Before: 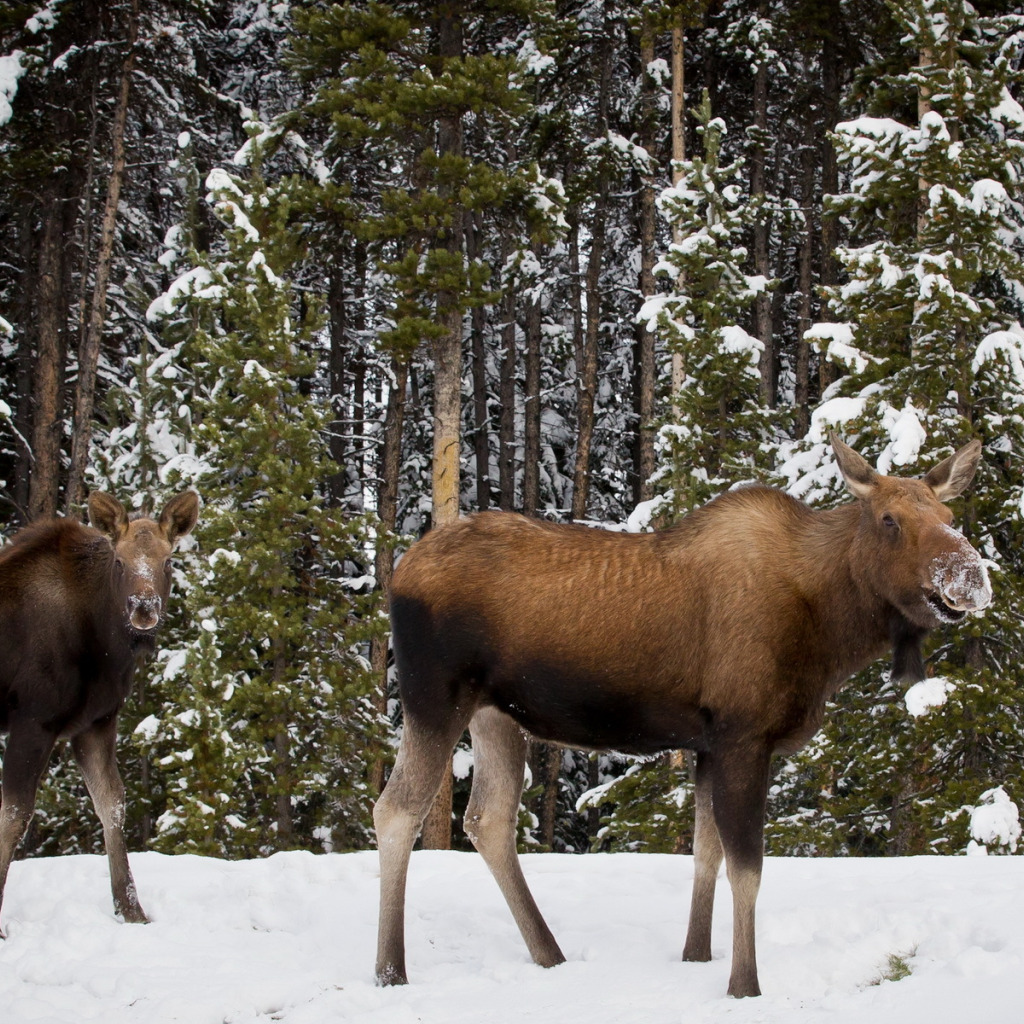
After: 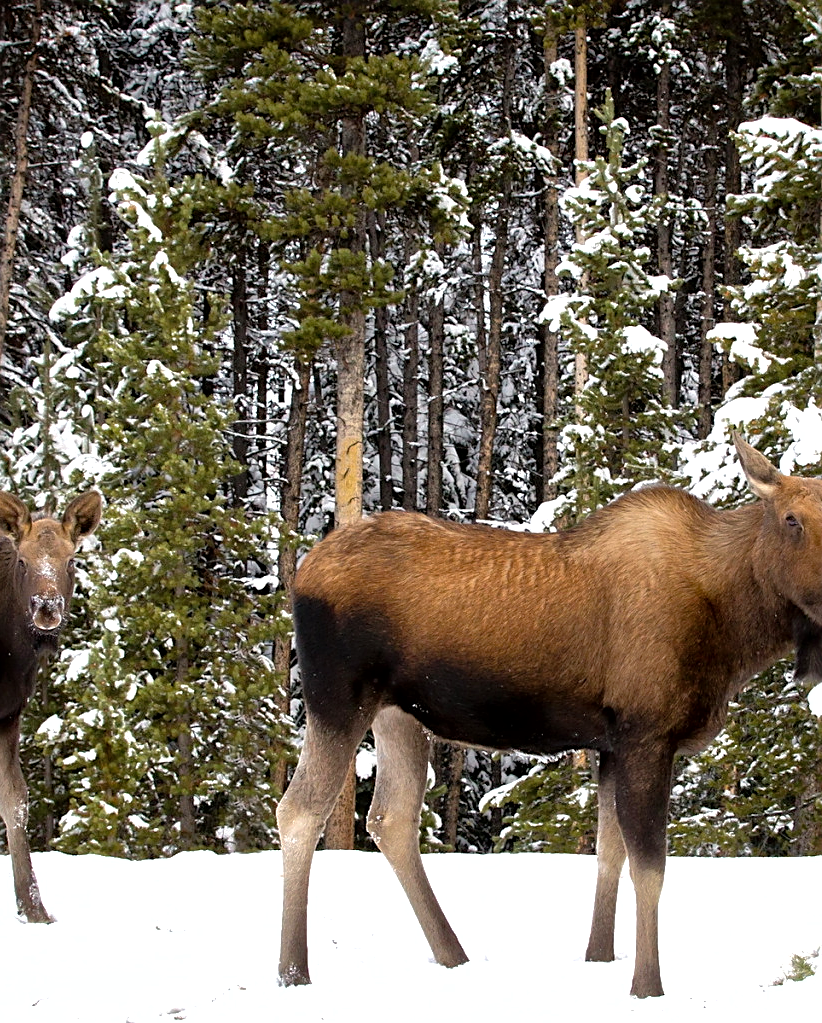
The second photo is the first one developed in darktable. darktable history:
shadows and highlights: on, module defaults
tone equalizer: -8 EV -0.724 EV, -7 EV -0.683 EV, -6 EV -0.609 EV, -5 EV -0.422 EV, -3 EV 0.374 EV, -2 EV 0.6 EV, -1 EV 0.695 EV, +0 EV 0.77 EV
crop and rotate: left 9.54%, right 10.152%
local contrast: mode bilateral grid, contrast 21, coarseness 49, detail 119%, midtone range 0.2
color balance rgb: perceptual saturation grading › global saturation 6.172%, global vibrance -1.059%, saturation formula JzAzBz (2021)
sharpen: on, module defaults
